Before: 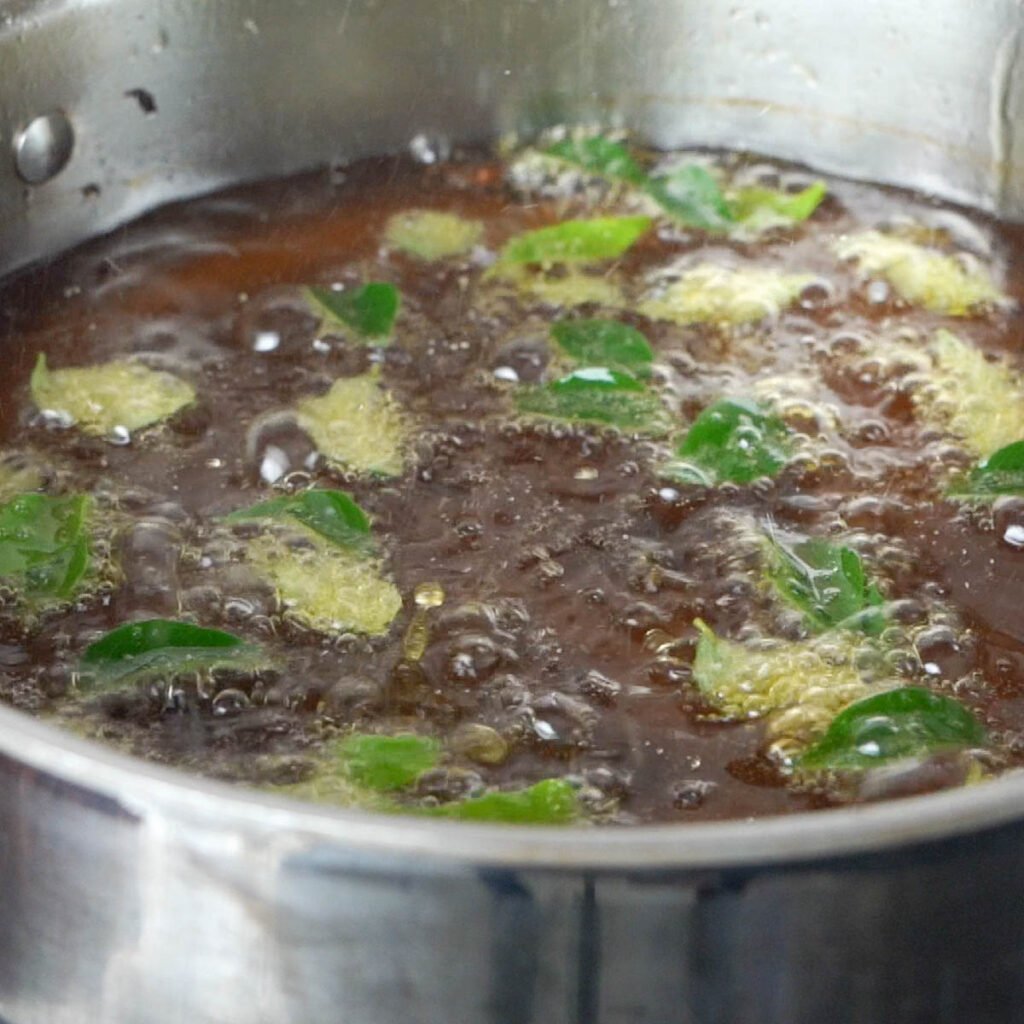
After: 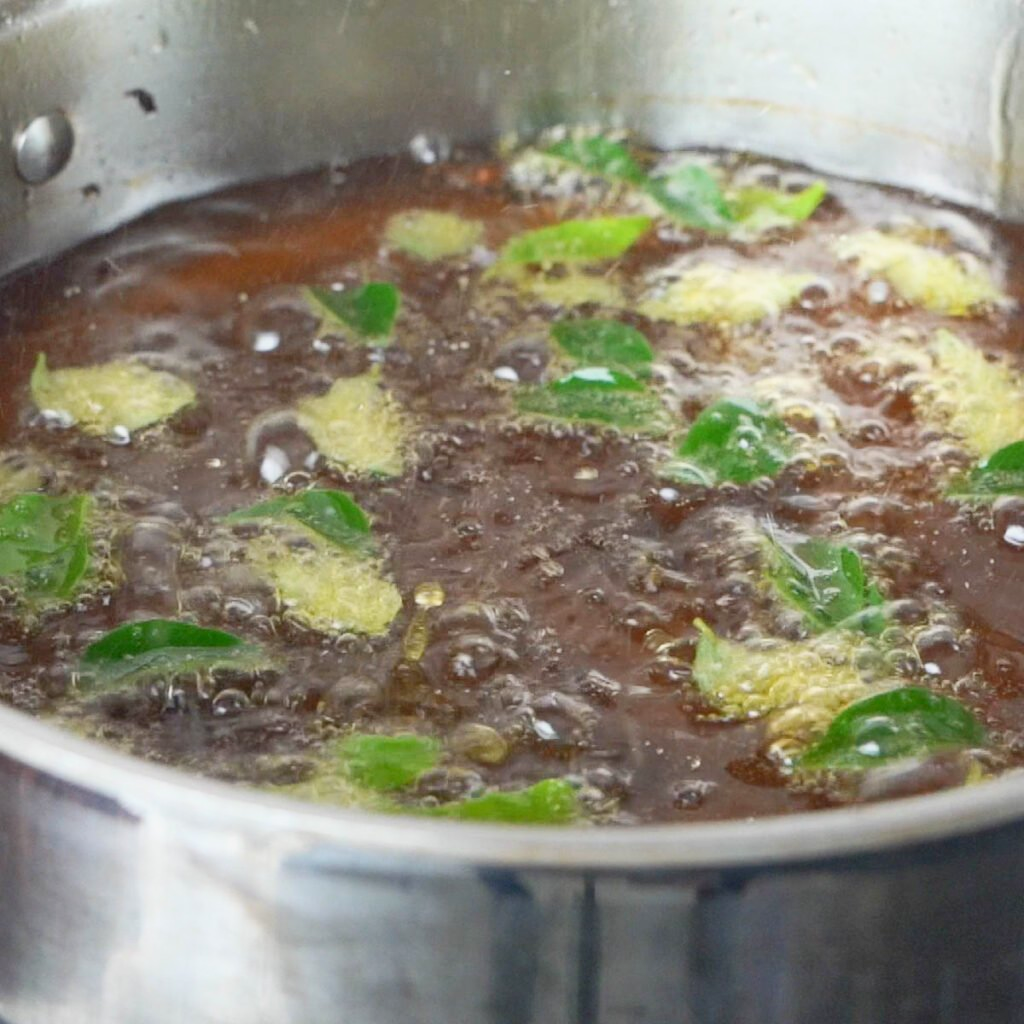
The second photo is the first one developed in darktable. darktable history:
base curve: curves: ch0 [(0, 0) (0.204, 0.334) (0.55, 0.733) (1, 1)]
tone equalizer: -8 EV 0.231 EV, -7 EV 0.438 EV, -6 EV 0.435 EV, -5 EV 0.223 EV, -3 EV -0.259 EV, -2 EV -0.427 EV, -1 EV -0.41 EV, +0 EV -0.239 EV
